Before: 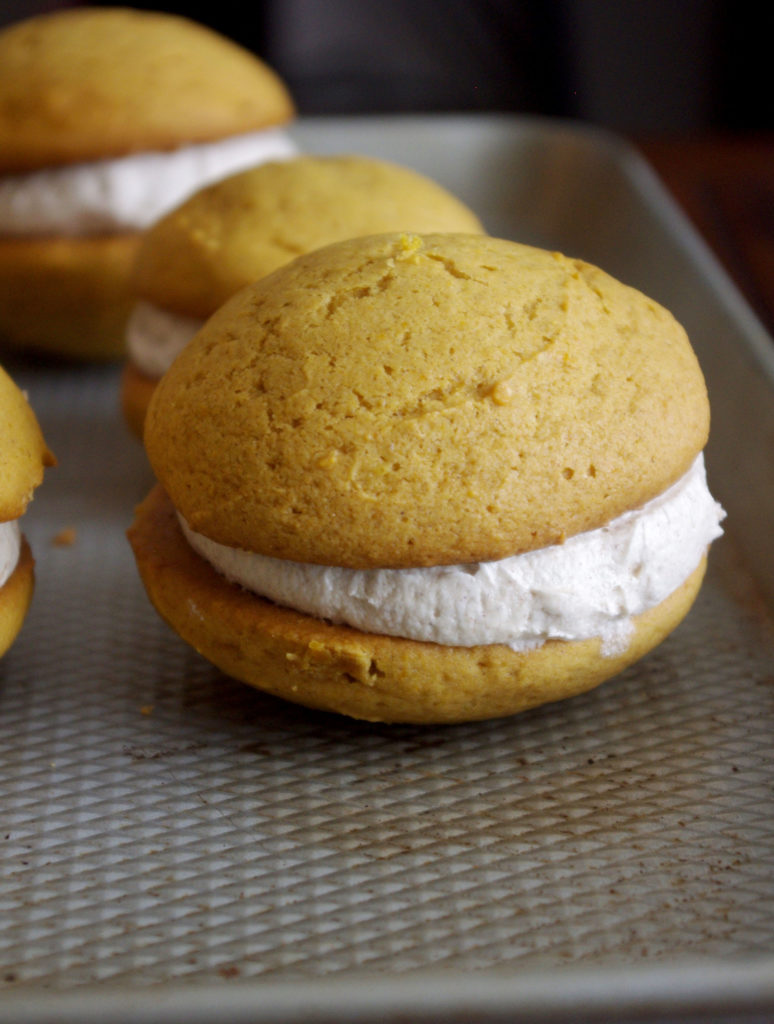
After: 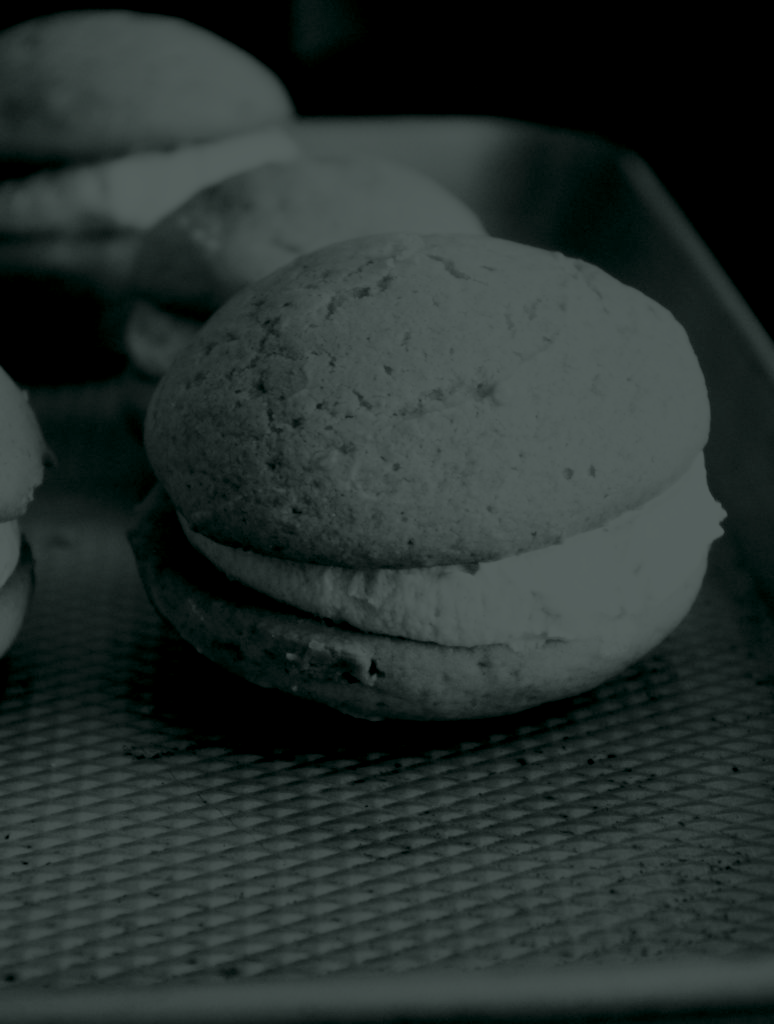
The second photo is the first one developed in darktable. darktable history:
exposure: compensate highlight preservation false
base curve: curves: ch0 [(0, 0) (0.007, 0.004) (0.027, 0.03) (0.046, 0.07) (0.207, 0.54) (0.442, 0.872) (0.673, 0.972) (1, 1)], preserve colors none
colorize: hue 90°, saturation 19%, lightness 1.59%, version 1
